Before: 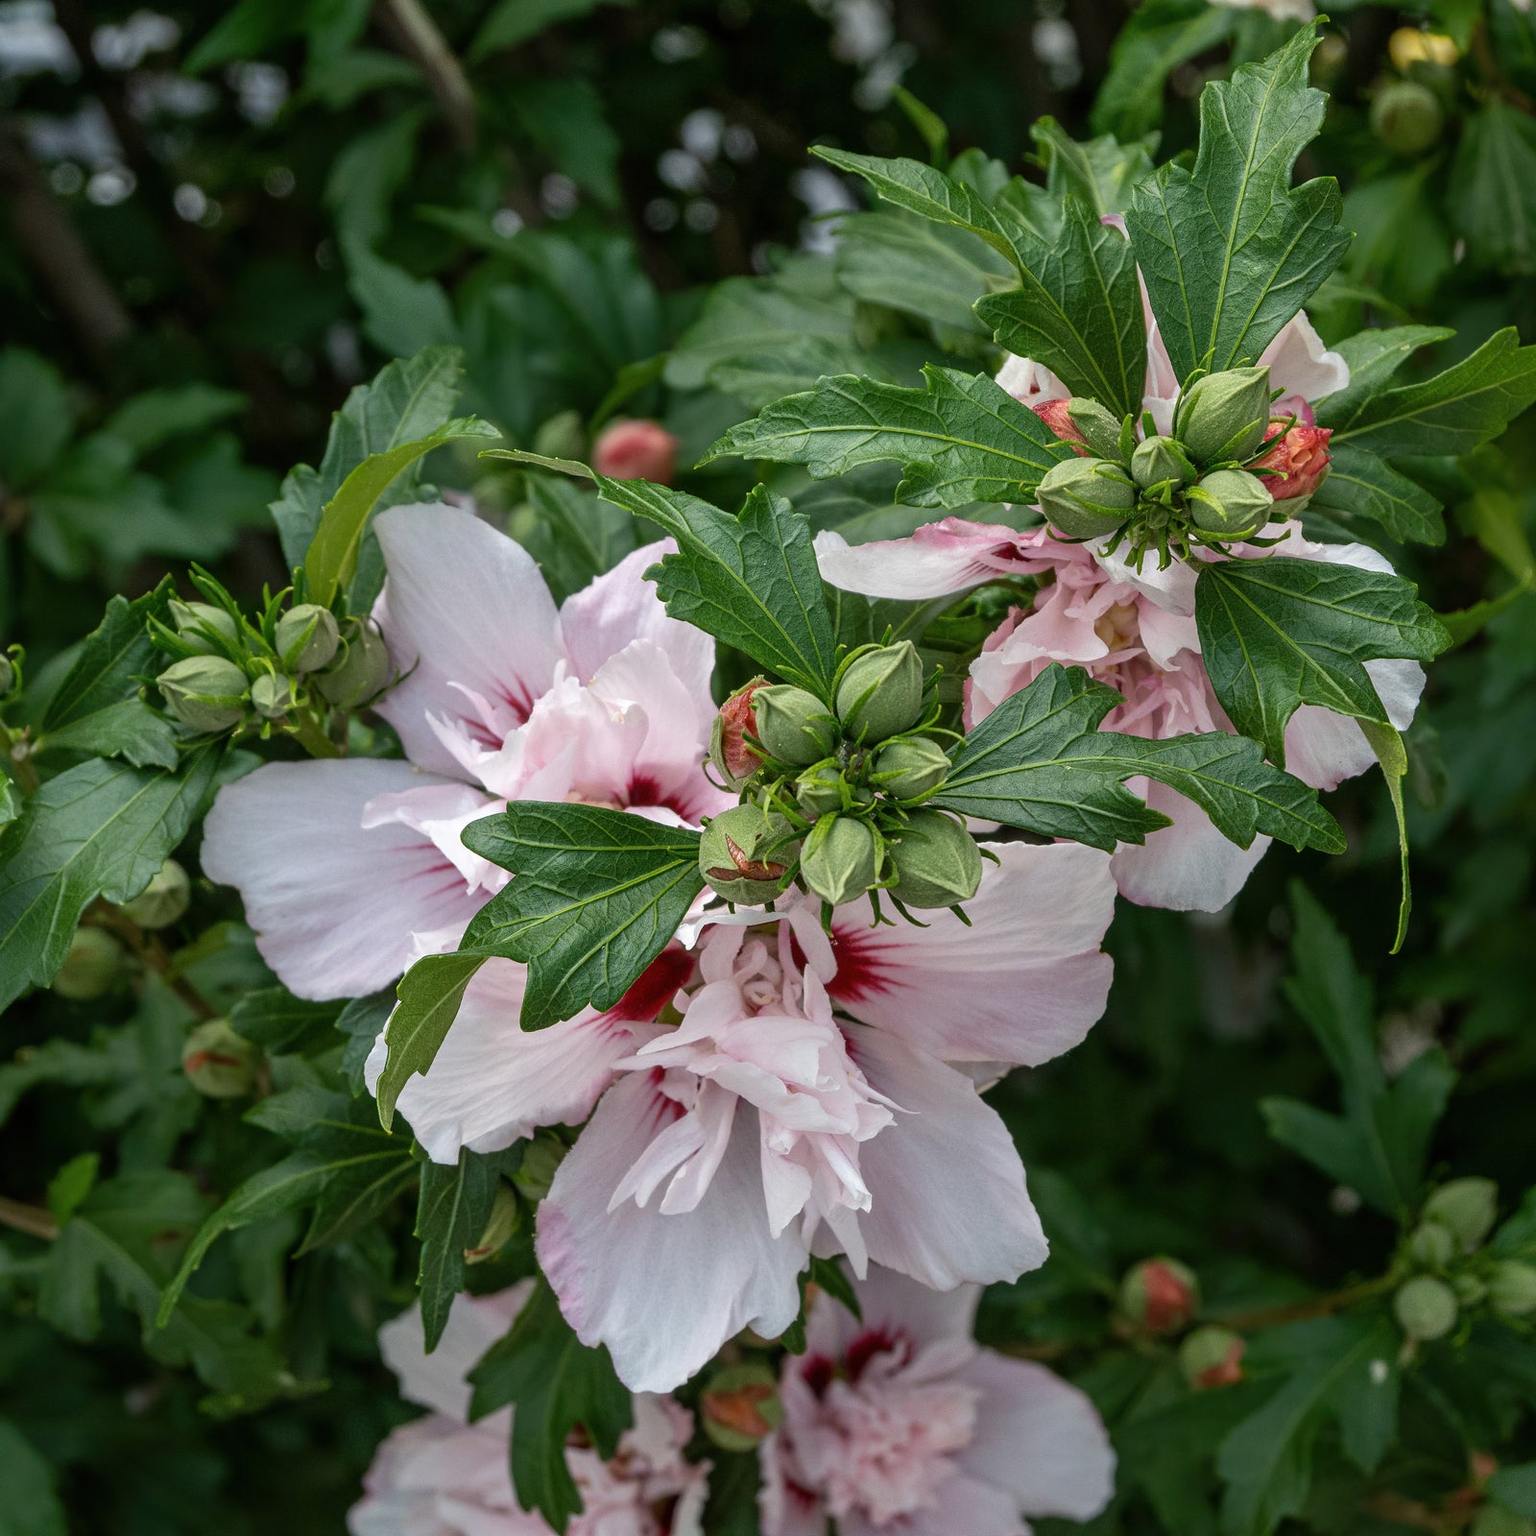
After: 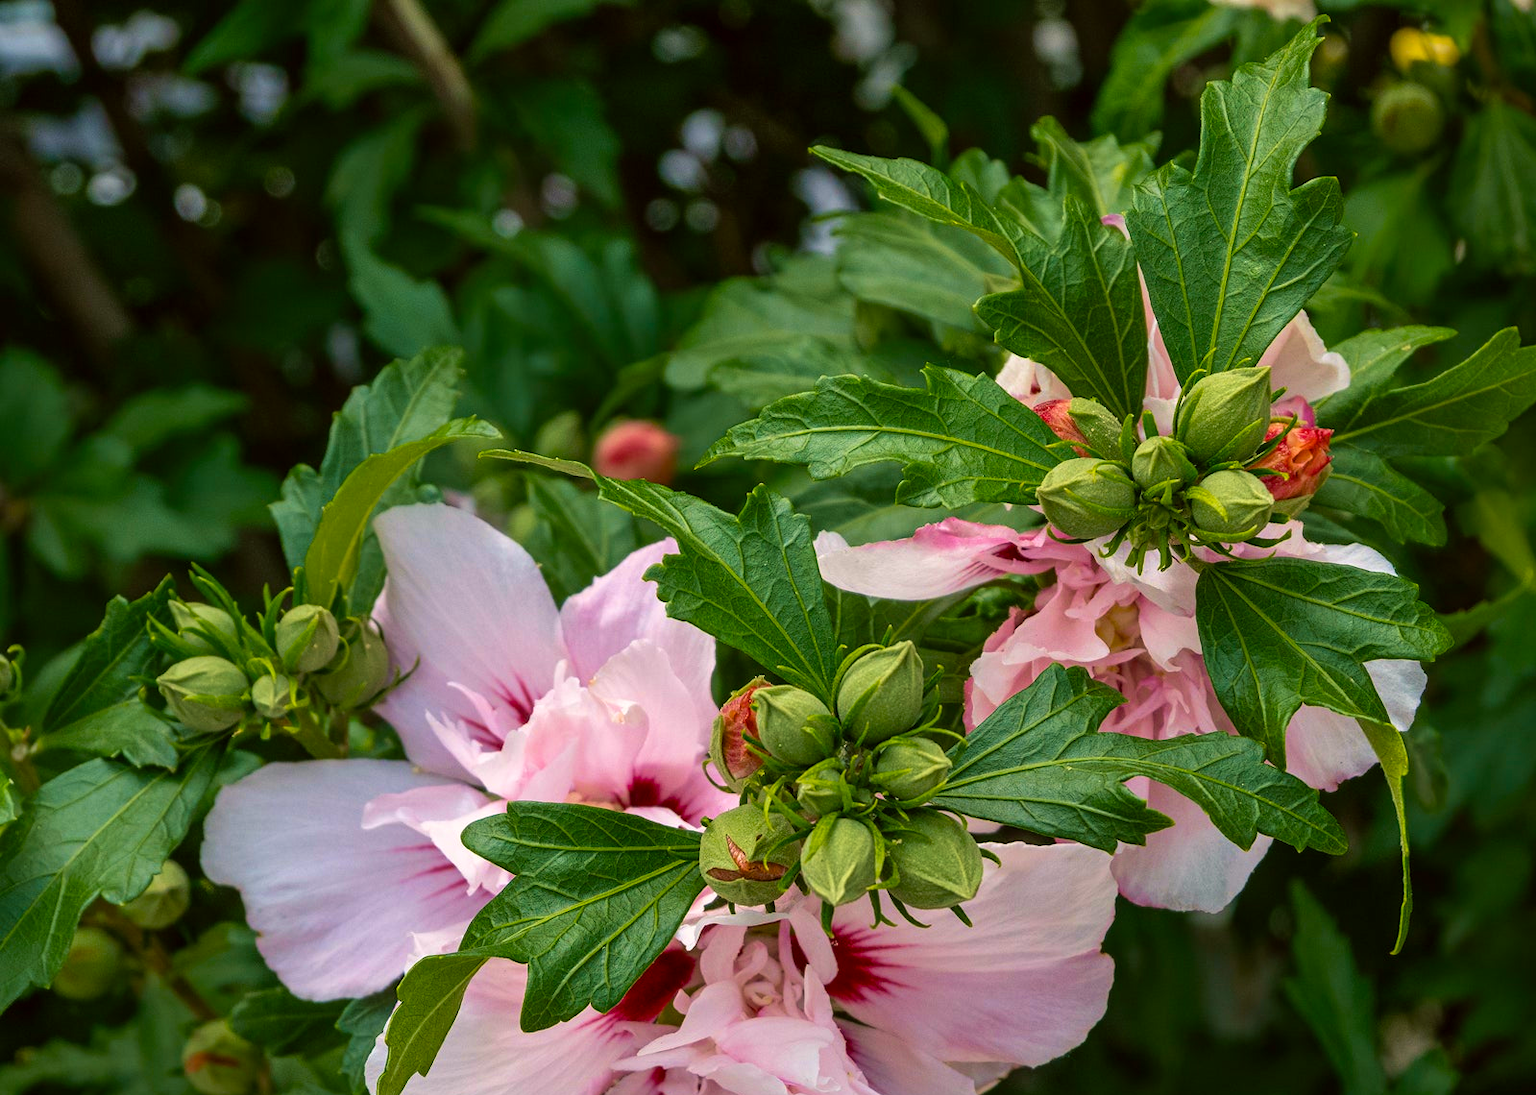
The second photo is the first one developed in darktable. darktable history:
color balance rgb: highlights gain › chroma 2.06%, highlights gain › hue 47.15°, linear chroma grading › global chroma 8.958%, perceptual saturation grading › global saturation 29.533%, global vibrance 9.889%
crop: bottom 28.705%
color correction: highlights a* -2.73, highlights b* -2.83, shadows a* 2.22, shadows b* 2.75
velvia: strength 38.96%
